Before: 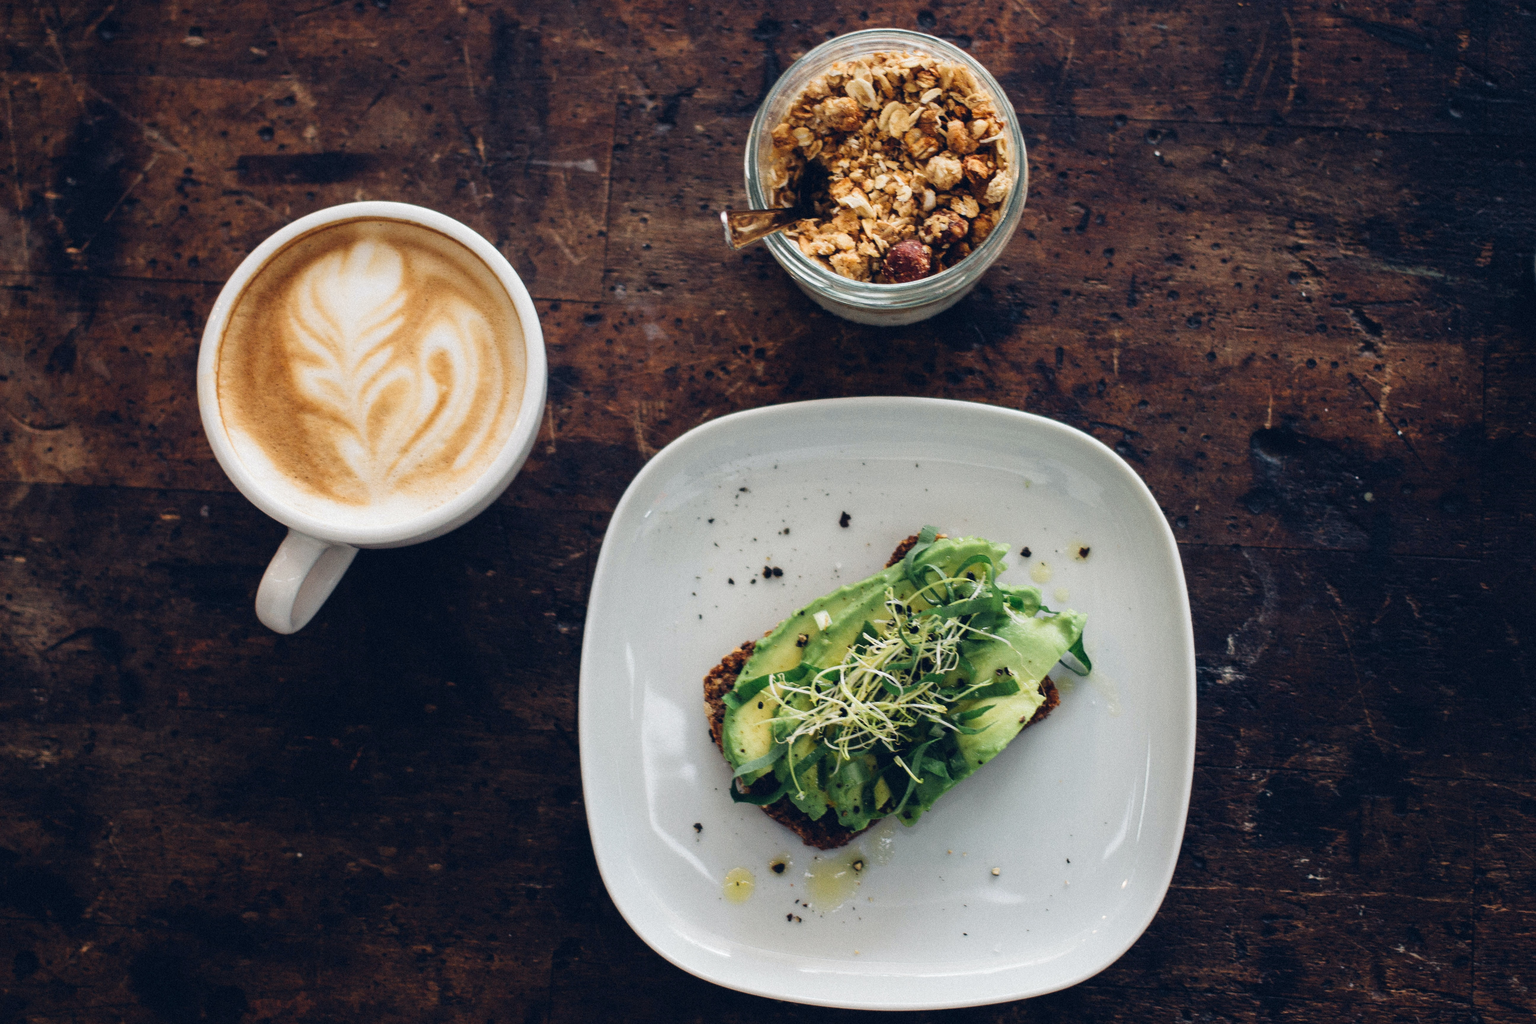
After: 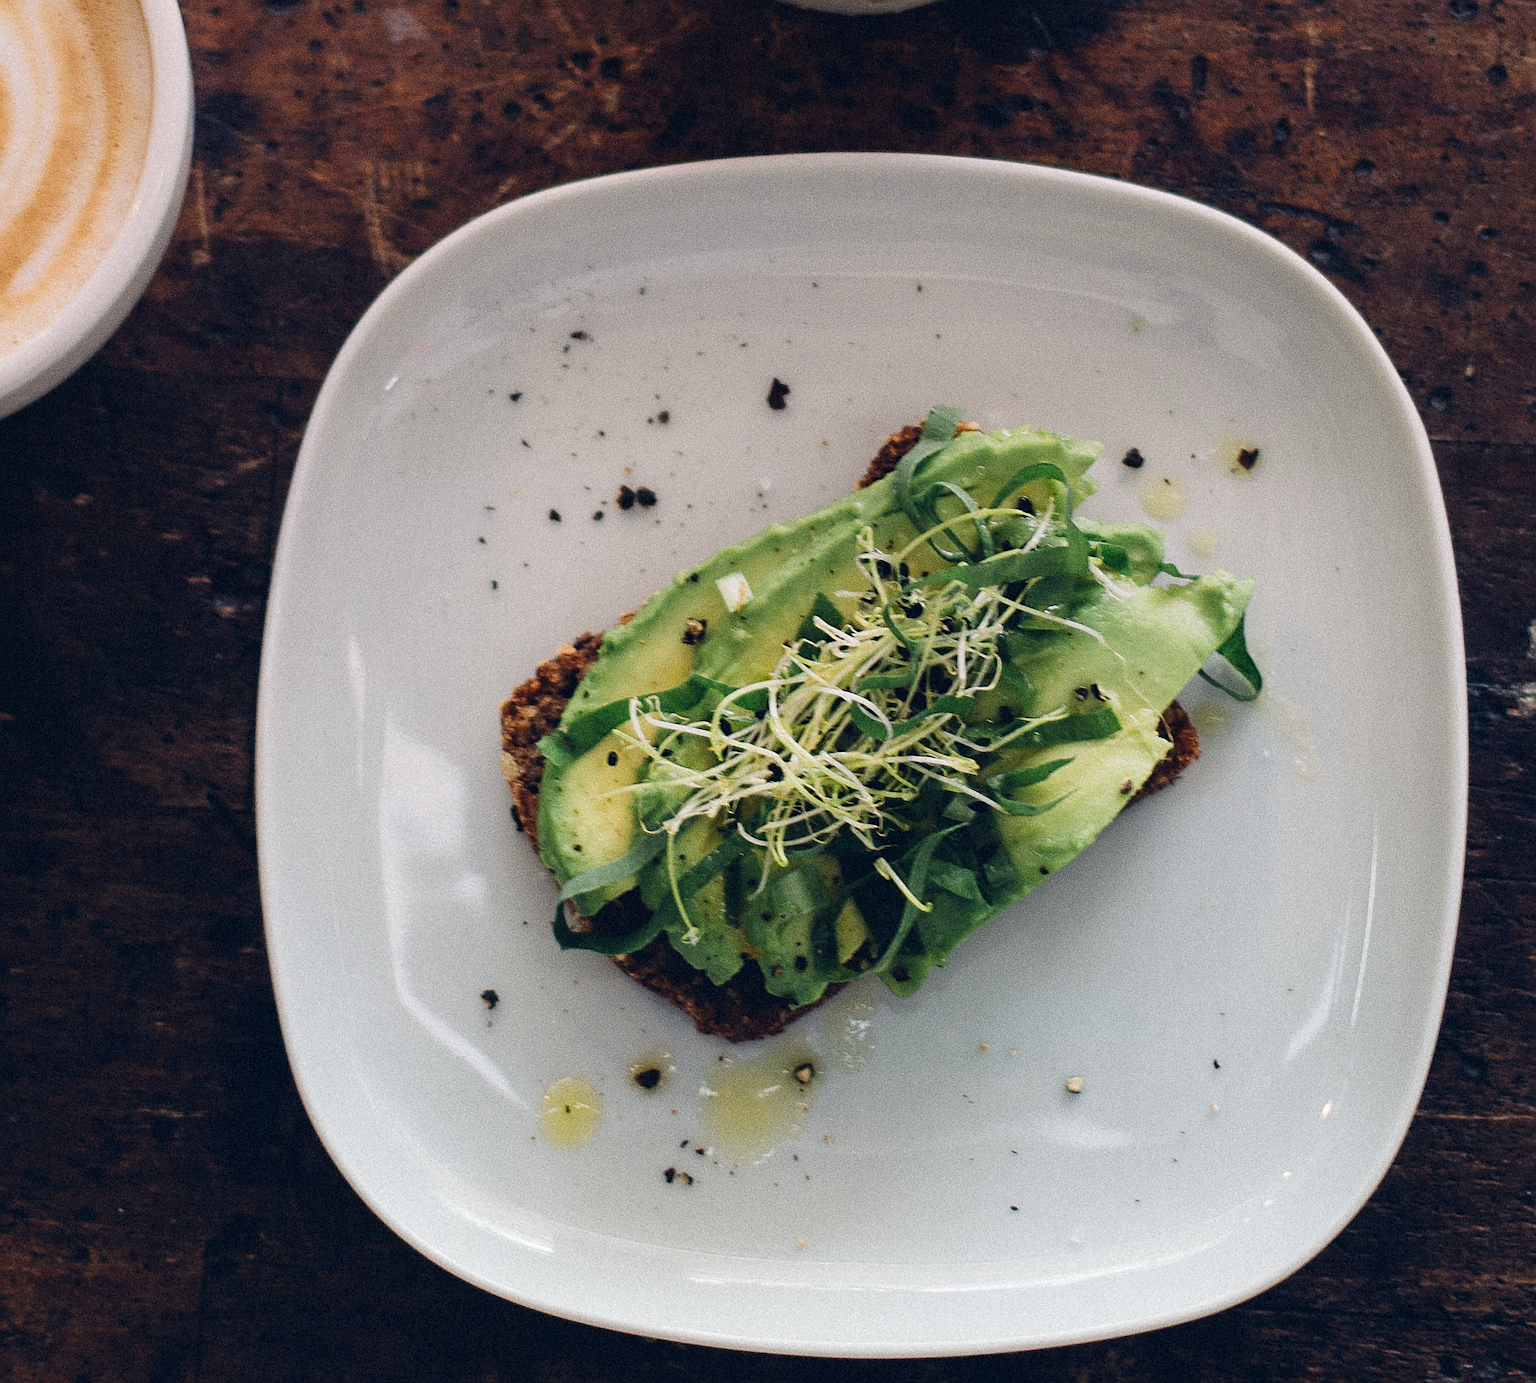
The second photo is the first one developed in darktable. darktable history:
sharpen: on, module defaults
crop and rotate: left 29.237%, top 31.152%, right 19.807%
graduated density: density 0.38 EV, hardness 21%, rotation -6.11°, saturation 32%
